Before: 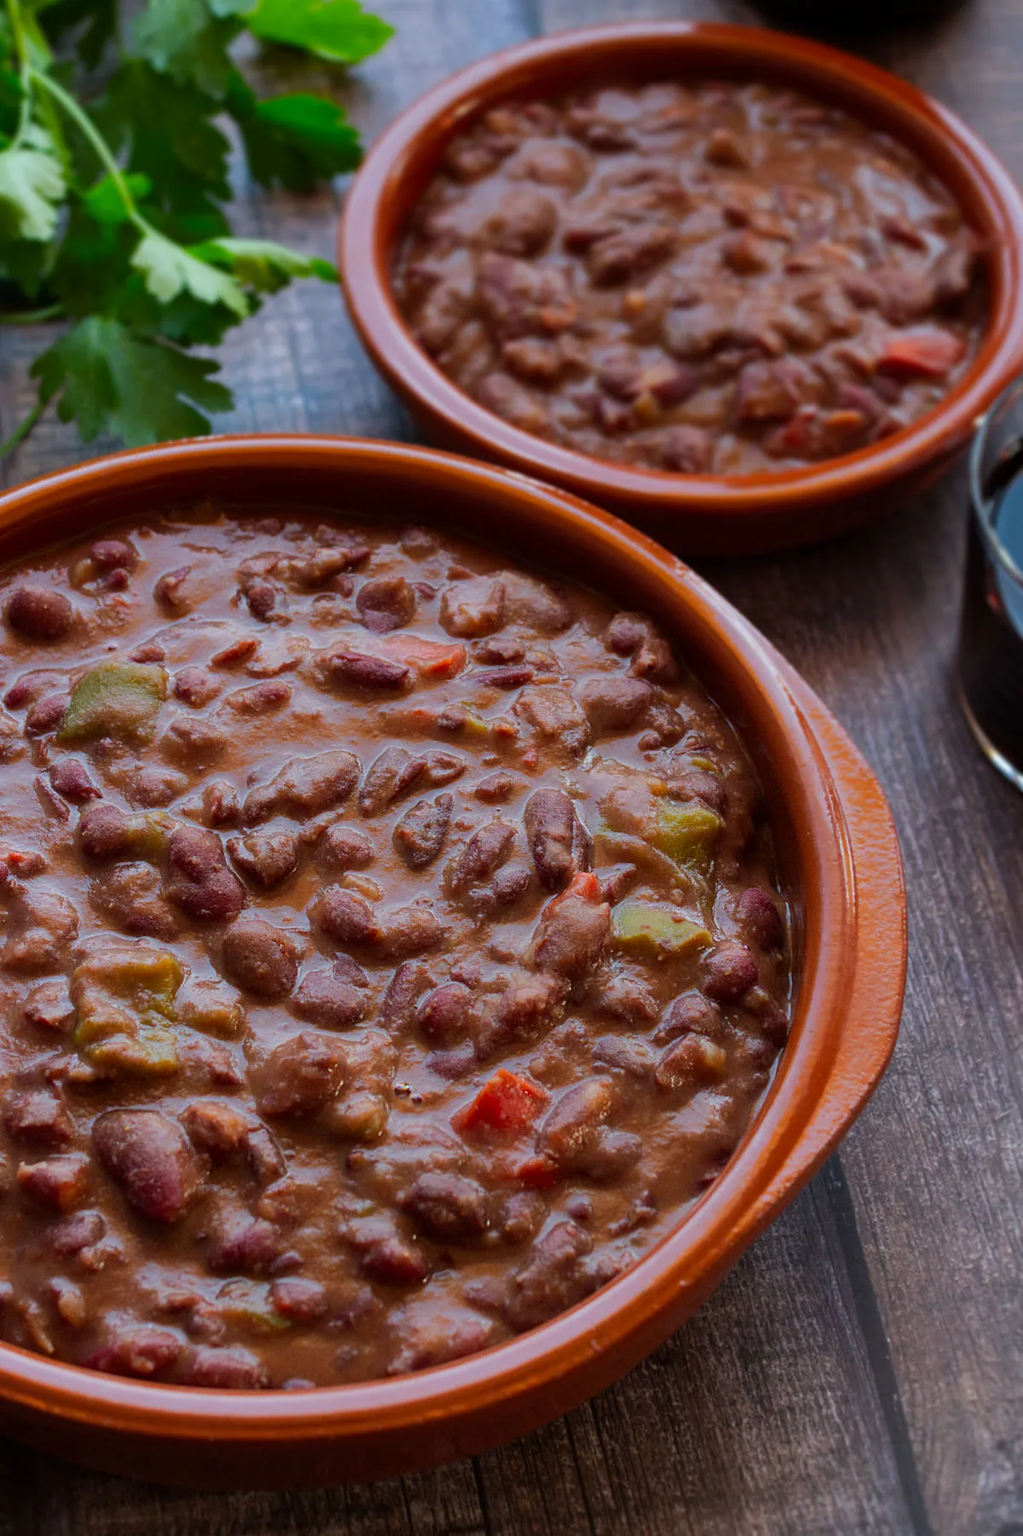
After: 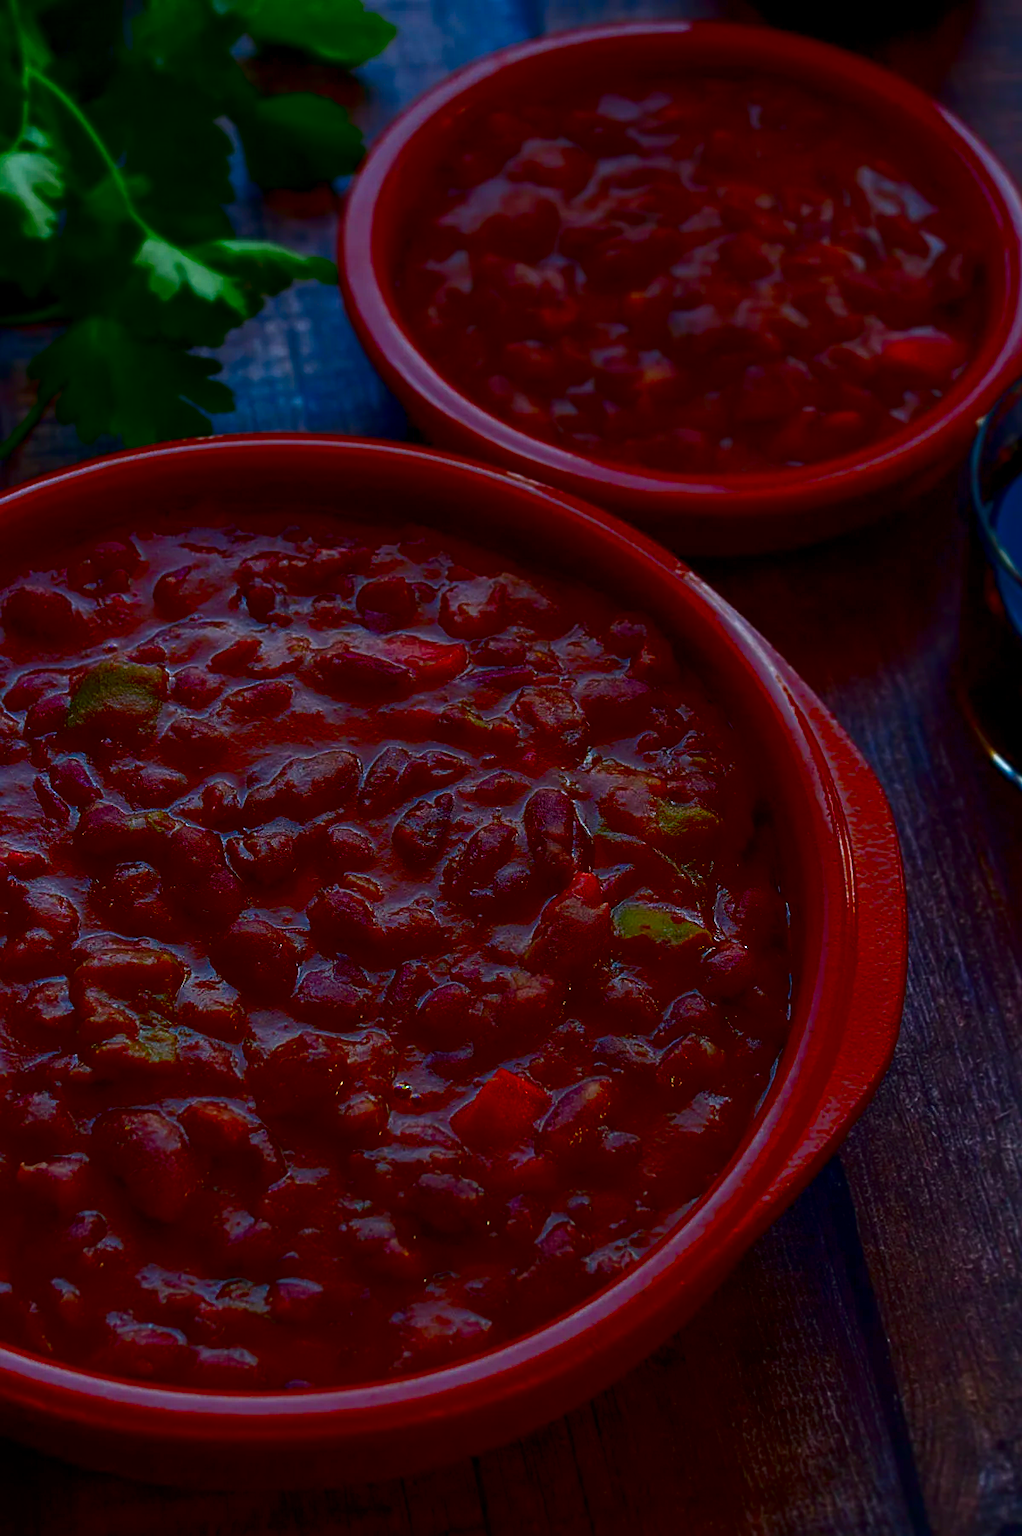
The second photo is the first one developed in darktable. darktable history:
local contrast: highlights 106%, shadows 101%, detail 119%, midtone range 0.2
sharpen: on, module defaults
contrast brightness saturation: brightness -0.996, saturation 0.981
